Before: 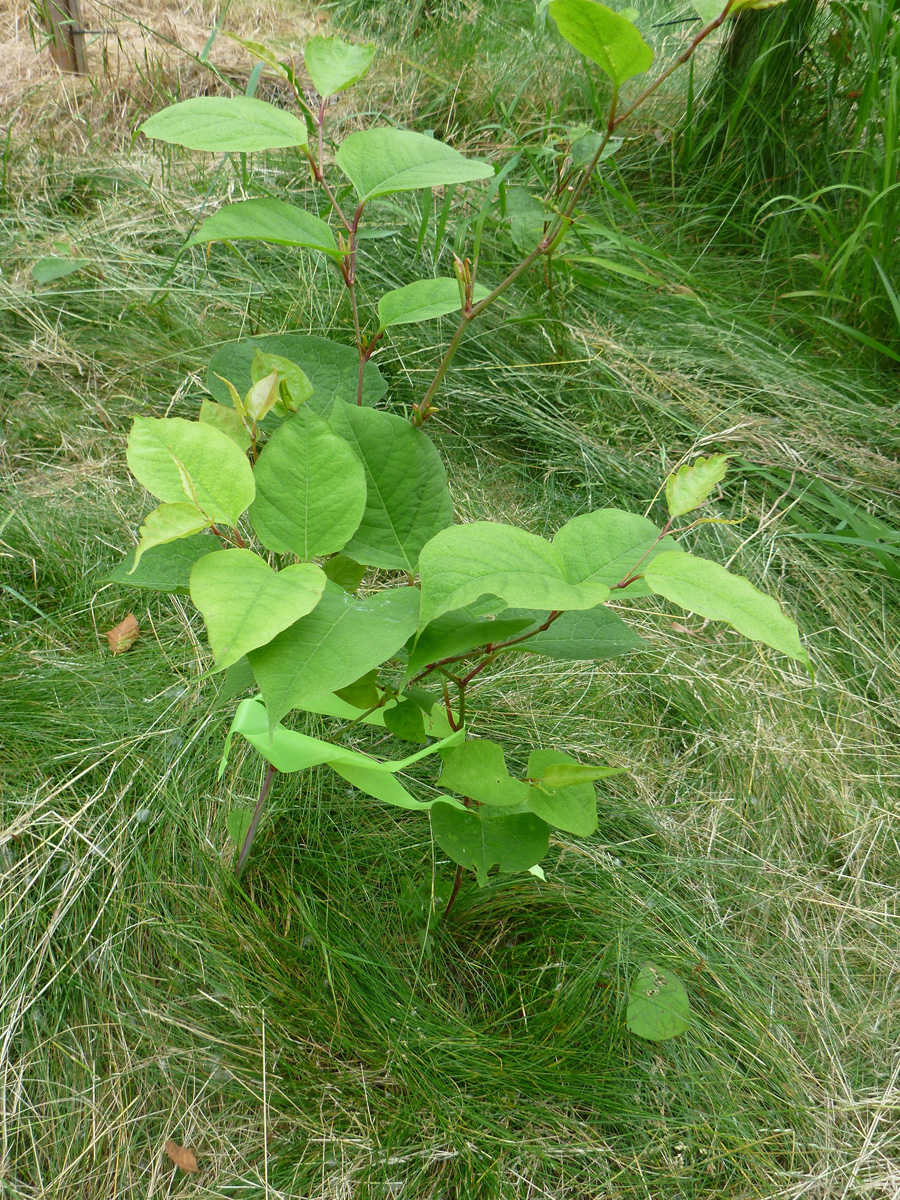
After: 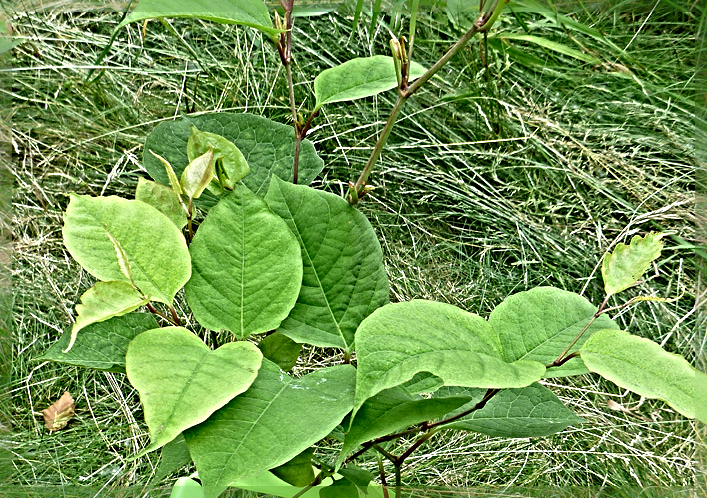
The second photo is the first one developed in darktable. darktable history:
crop: left 7.147%, top 18.51%, right 14.285%, bottom 39.934%
sharpen: radius 6.291, amount 1.785, threshold 0.097
